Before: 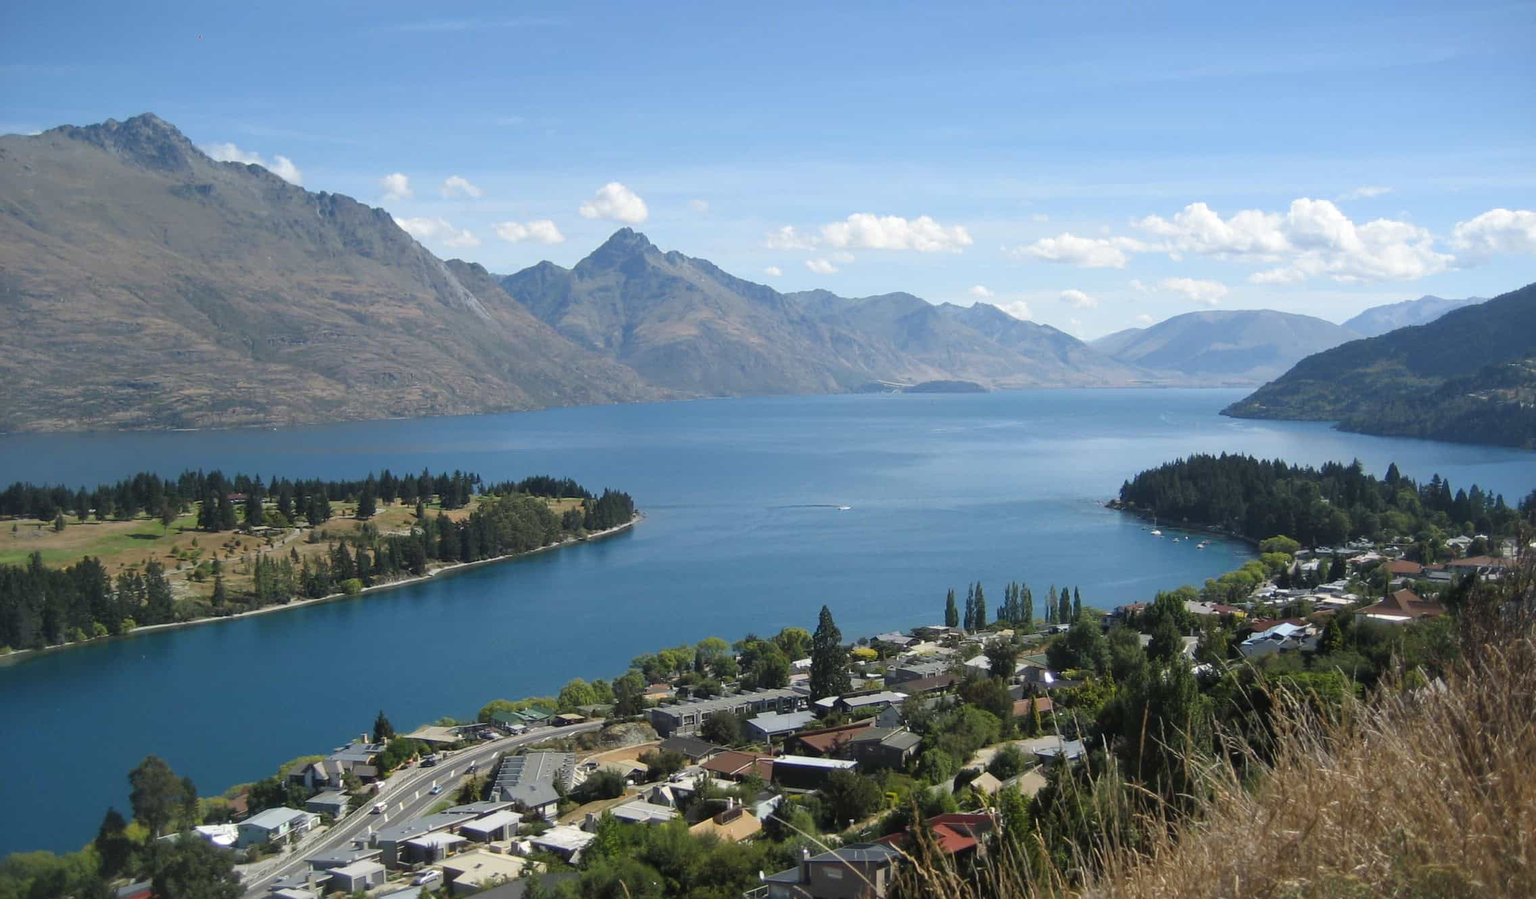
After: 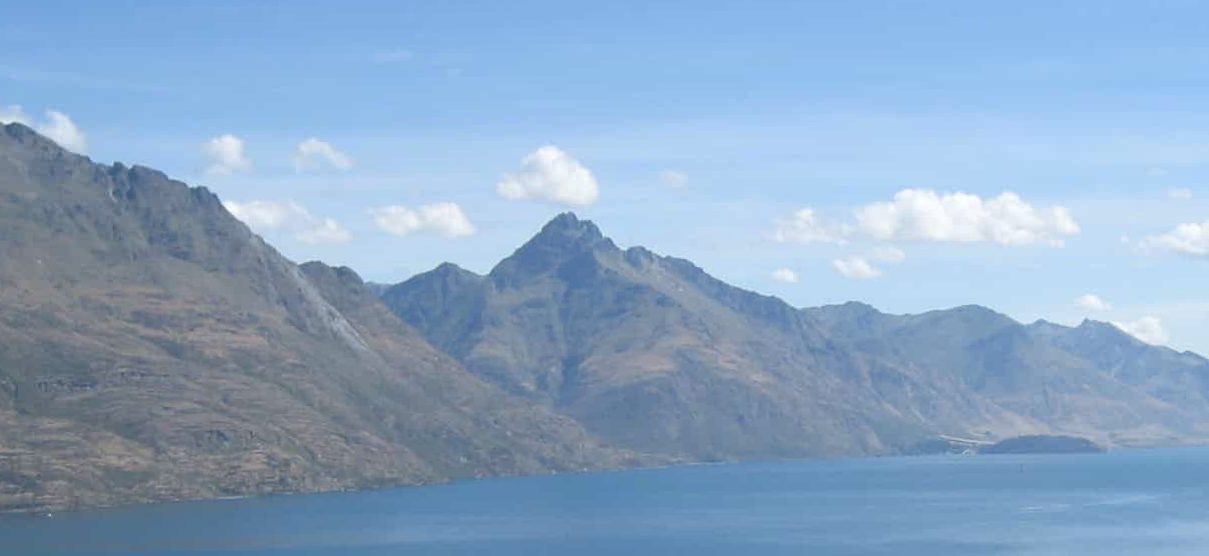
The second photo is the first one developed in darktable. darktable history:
white balance: red 0.988, blue 1.017
crop: left 15.306%, top 9.065%, right 30.789%, bottom 48.638%
rotate and perspective: rotation -0.45°, automatic cropping original format, crop left 0.008, crop right 0.992, crop top 0.012, crop bottom 0.988
